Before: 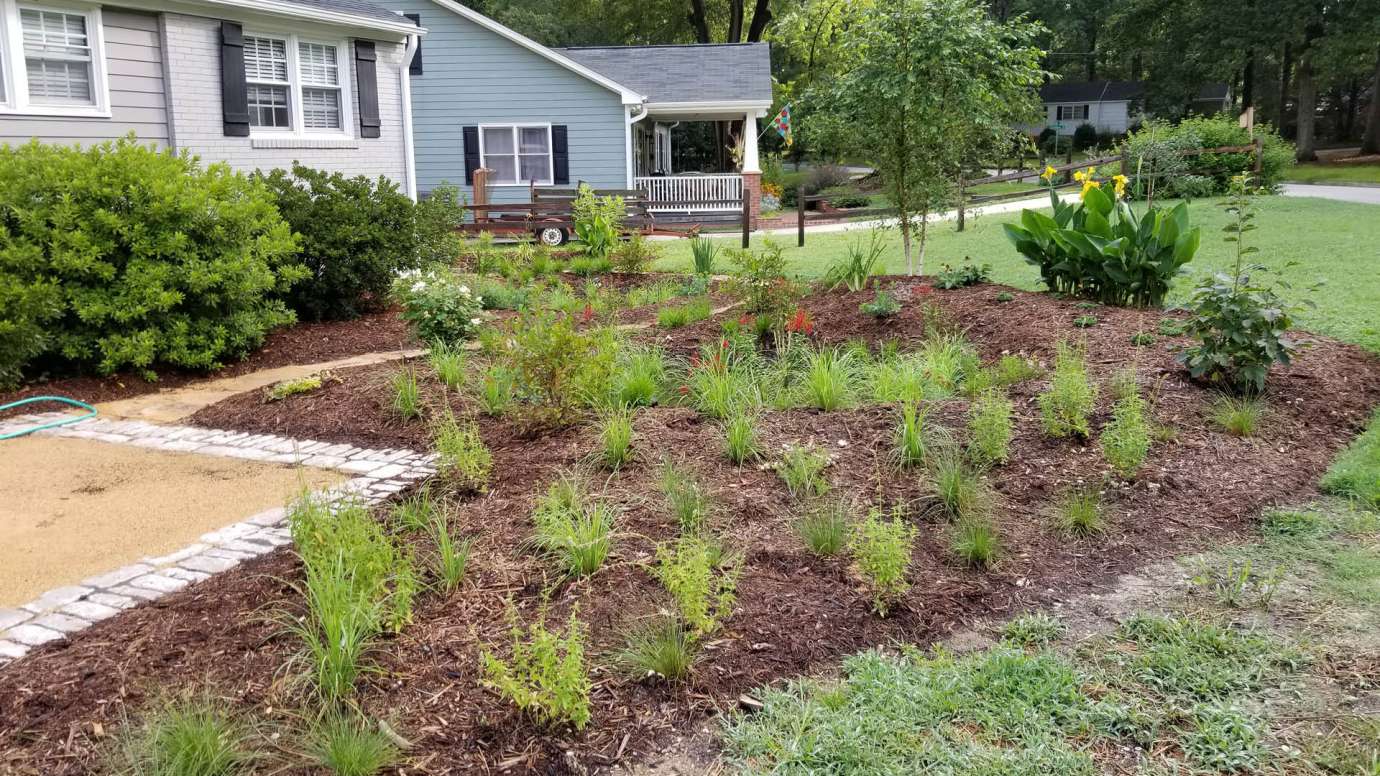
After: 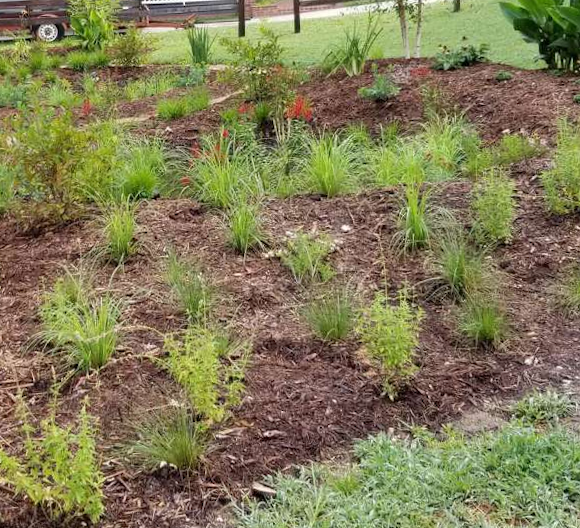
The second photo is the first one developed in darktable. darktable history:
white balance: red 1, blue 1
crop: left 35.432%, top 26.233%, right 20.145%, bottom 3.432%
rotate and perspective: rotation -2.12°, lens shift (vertical) 0.009, lens shift (horizontal) -0.008, automatic cropping original format, crop left 0.036, crop right 0.964, crop top 0.05, crop bottom 0.959
